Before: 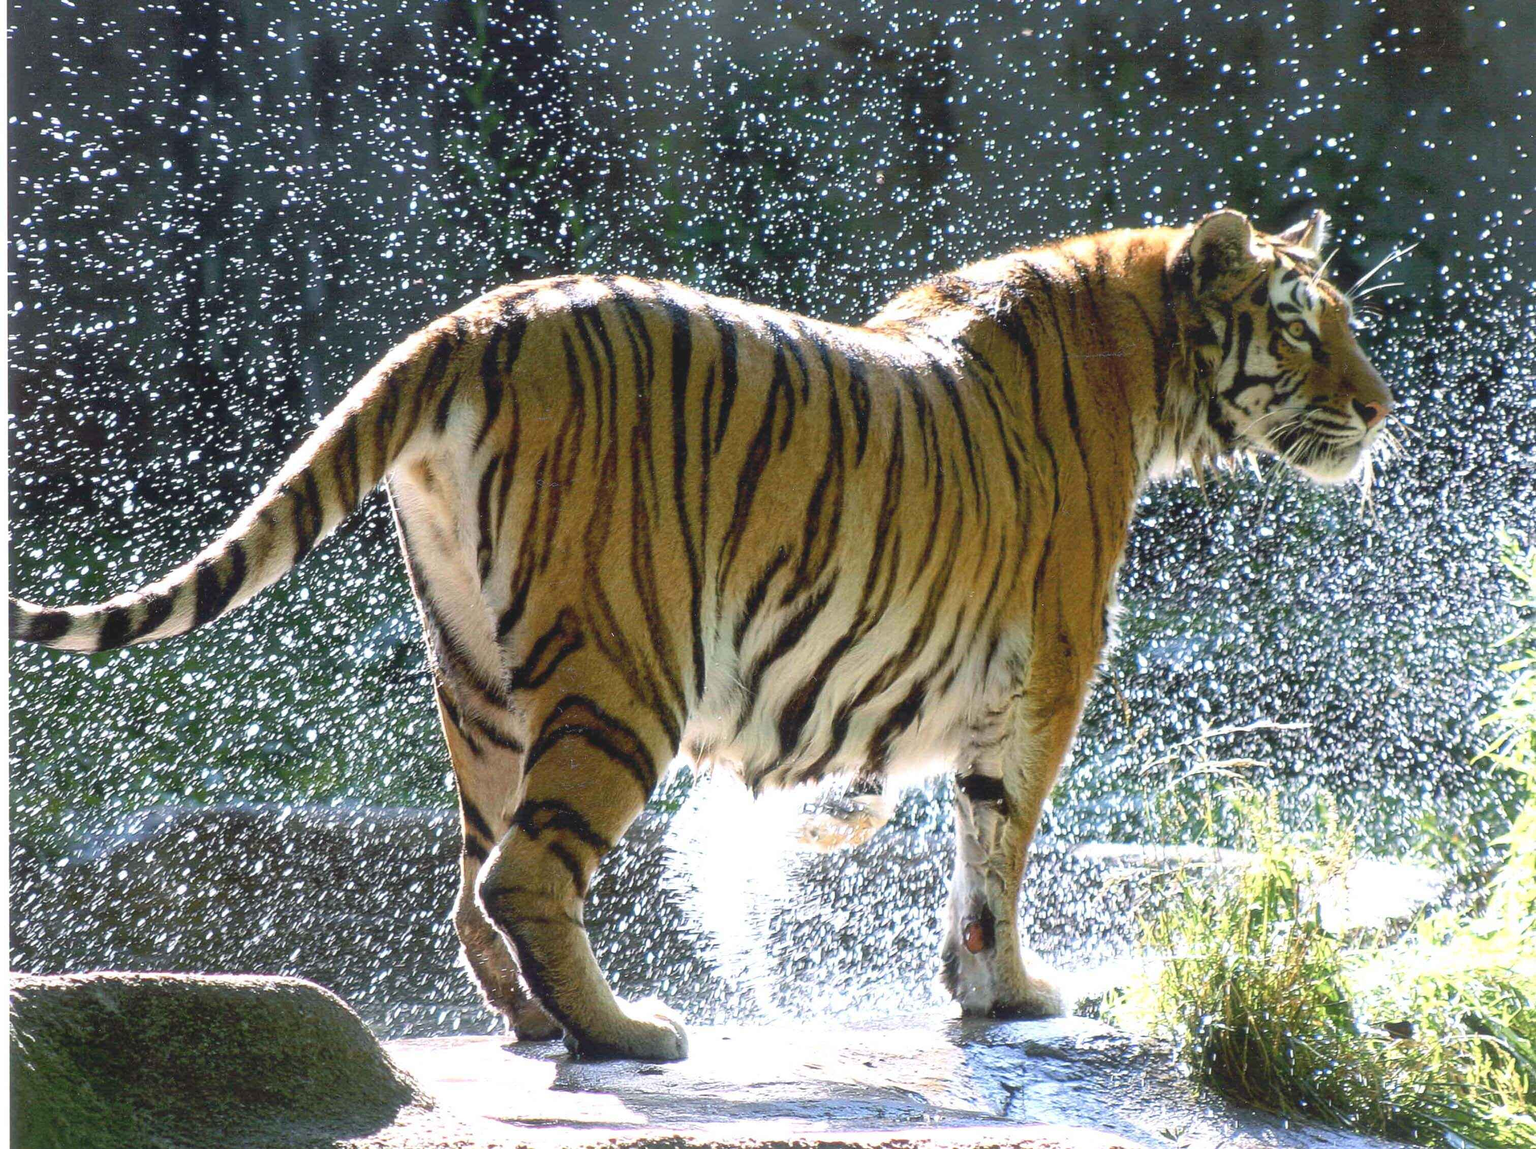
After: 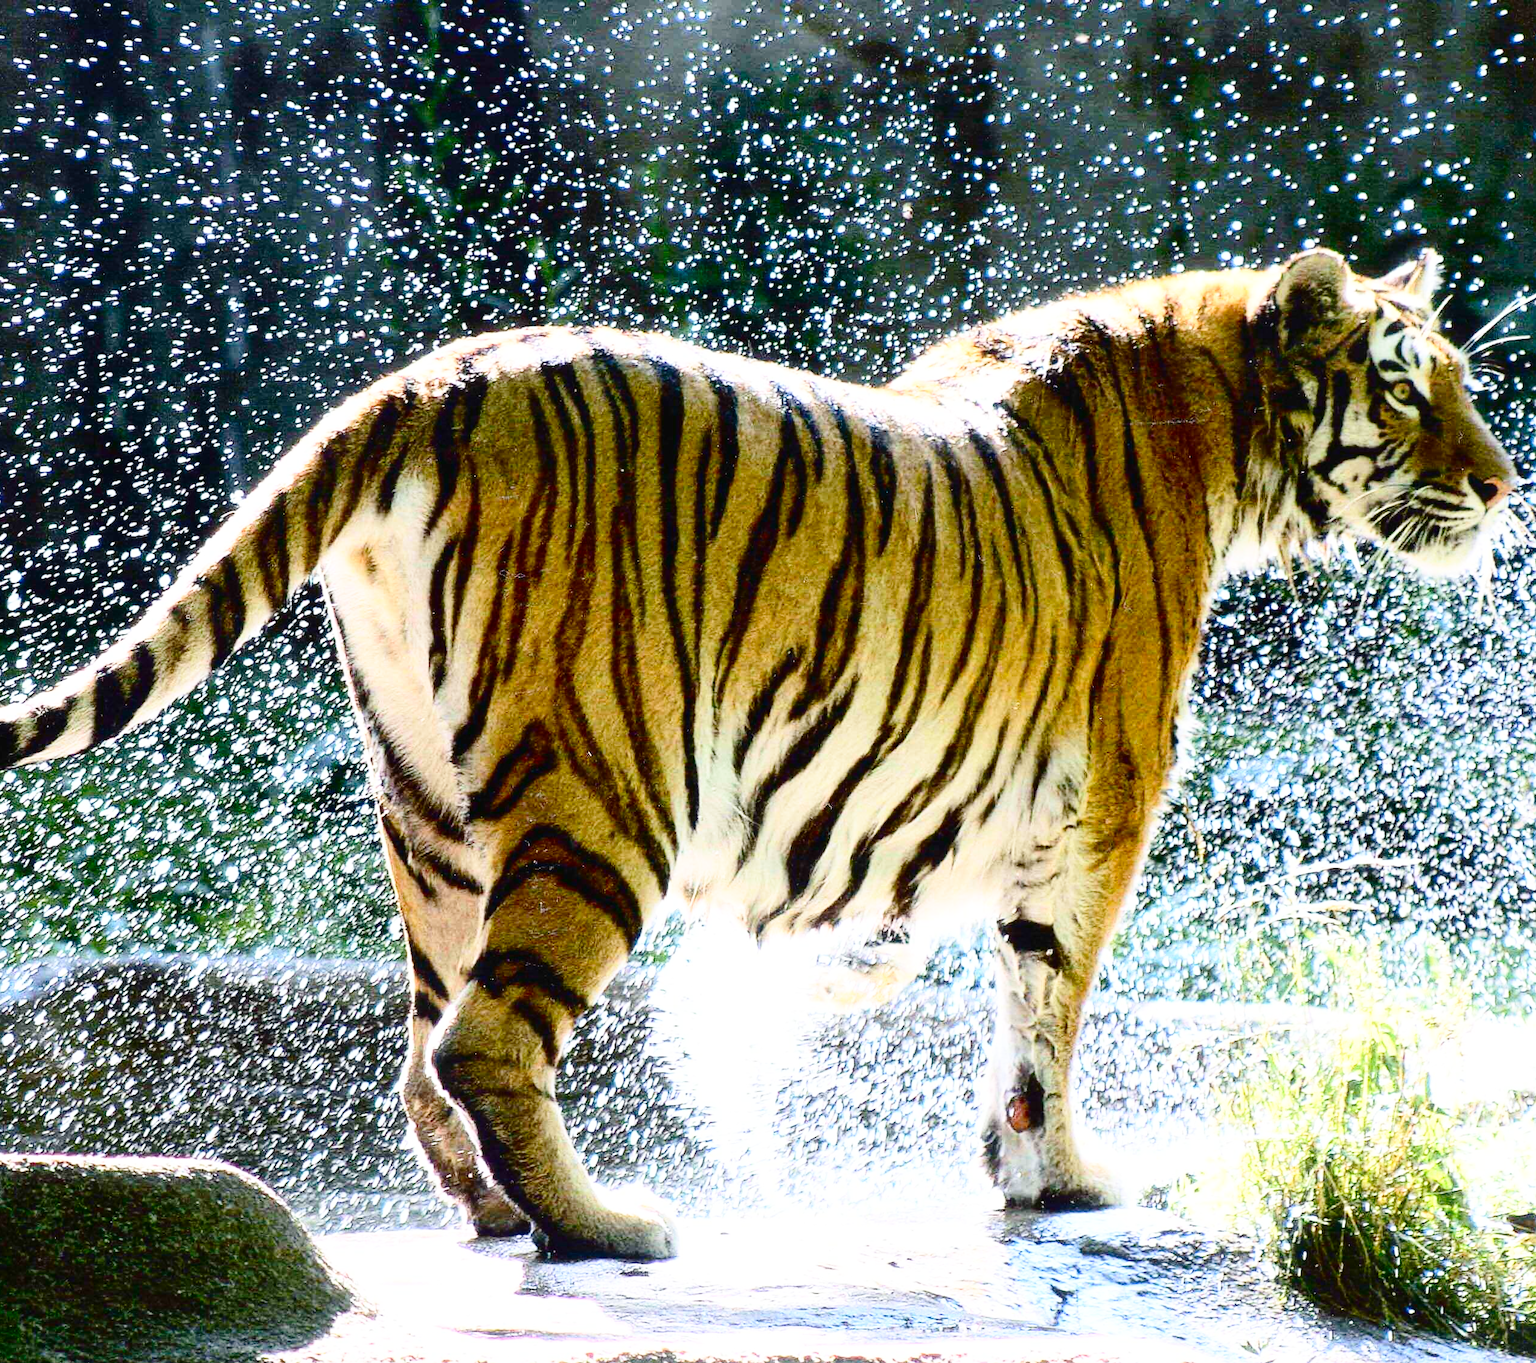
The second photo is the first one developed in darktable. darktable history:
crop: left 7.598%, right 7.873%
contrast brightness saturation: contrast 0.32, brightness -0.08, saturation 0.17
base curve: curves: ch0 [(0, 0) (0.028, 0.03) (0.121, 0.232) (0.46, 0.748) (0.859, 0.968) (1, 1)], preserve colors none
